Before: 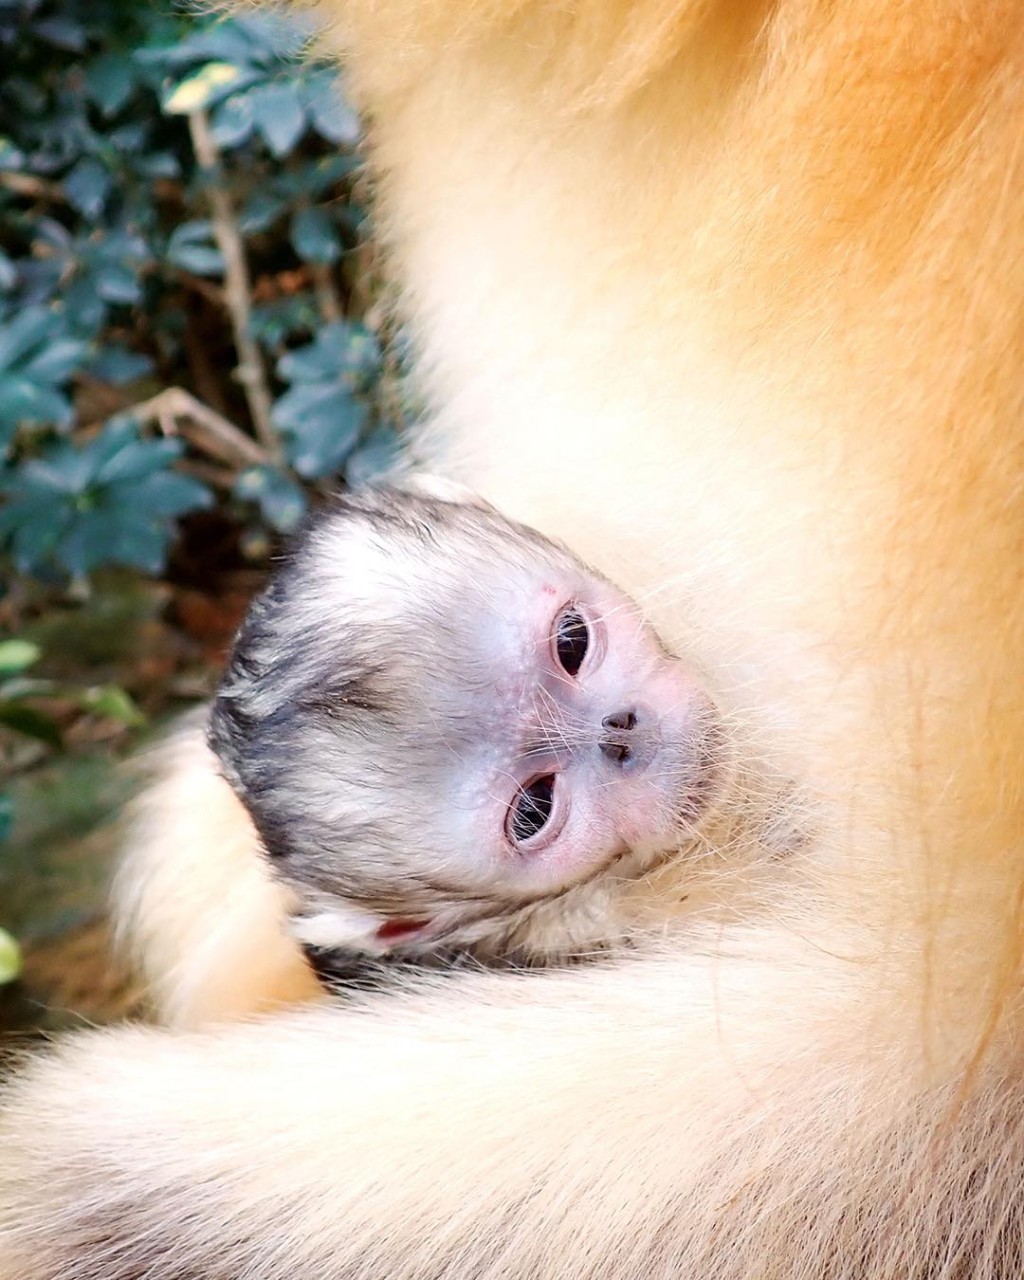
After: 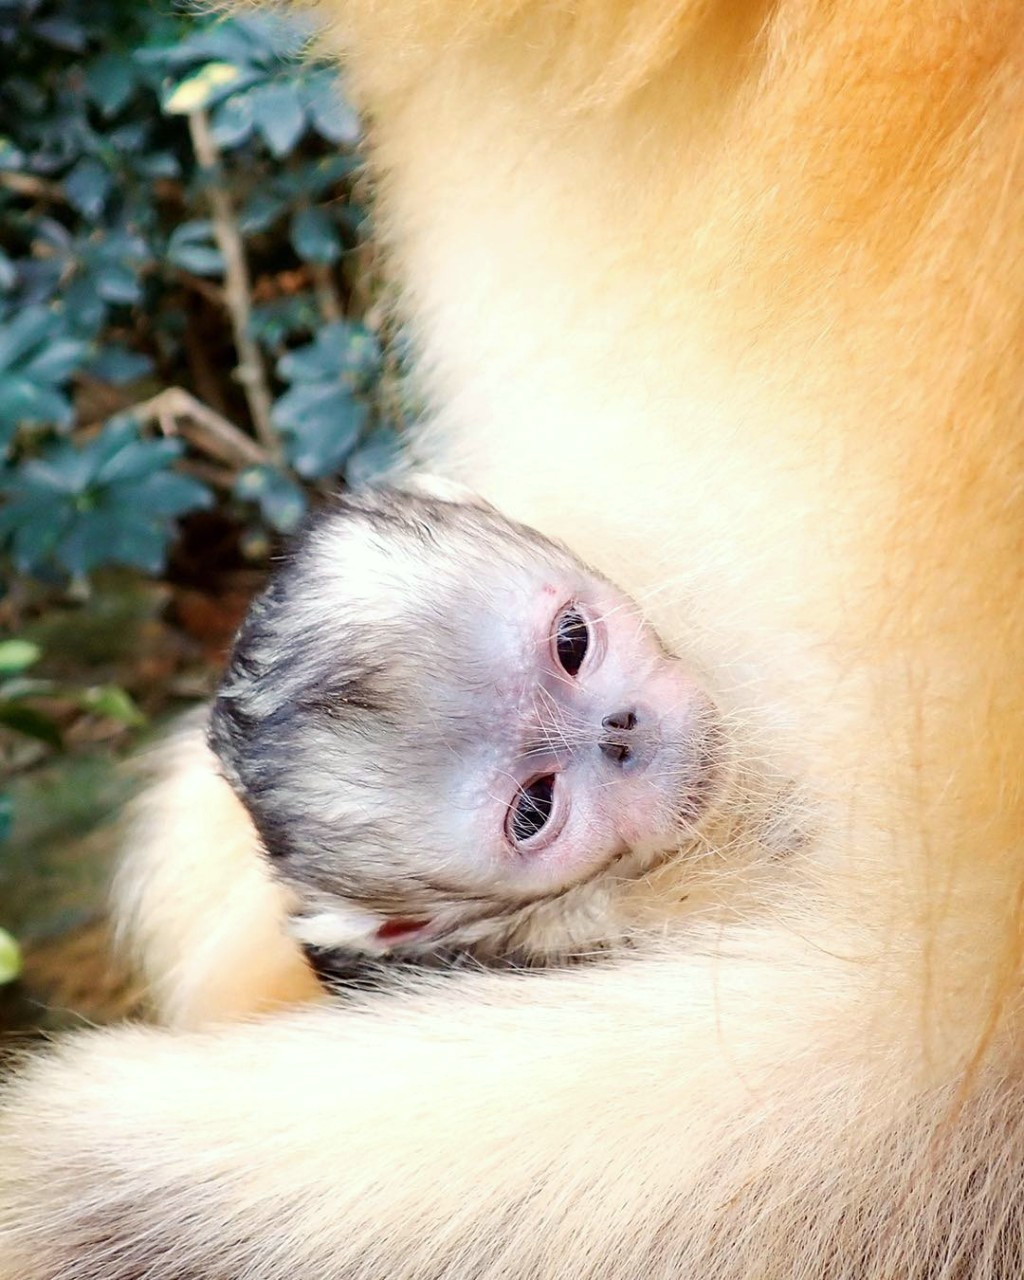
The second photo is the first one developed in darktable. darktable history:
color correction: highlights a* -2.68, highlights b* 2.61
